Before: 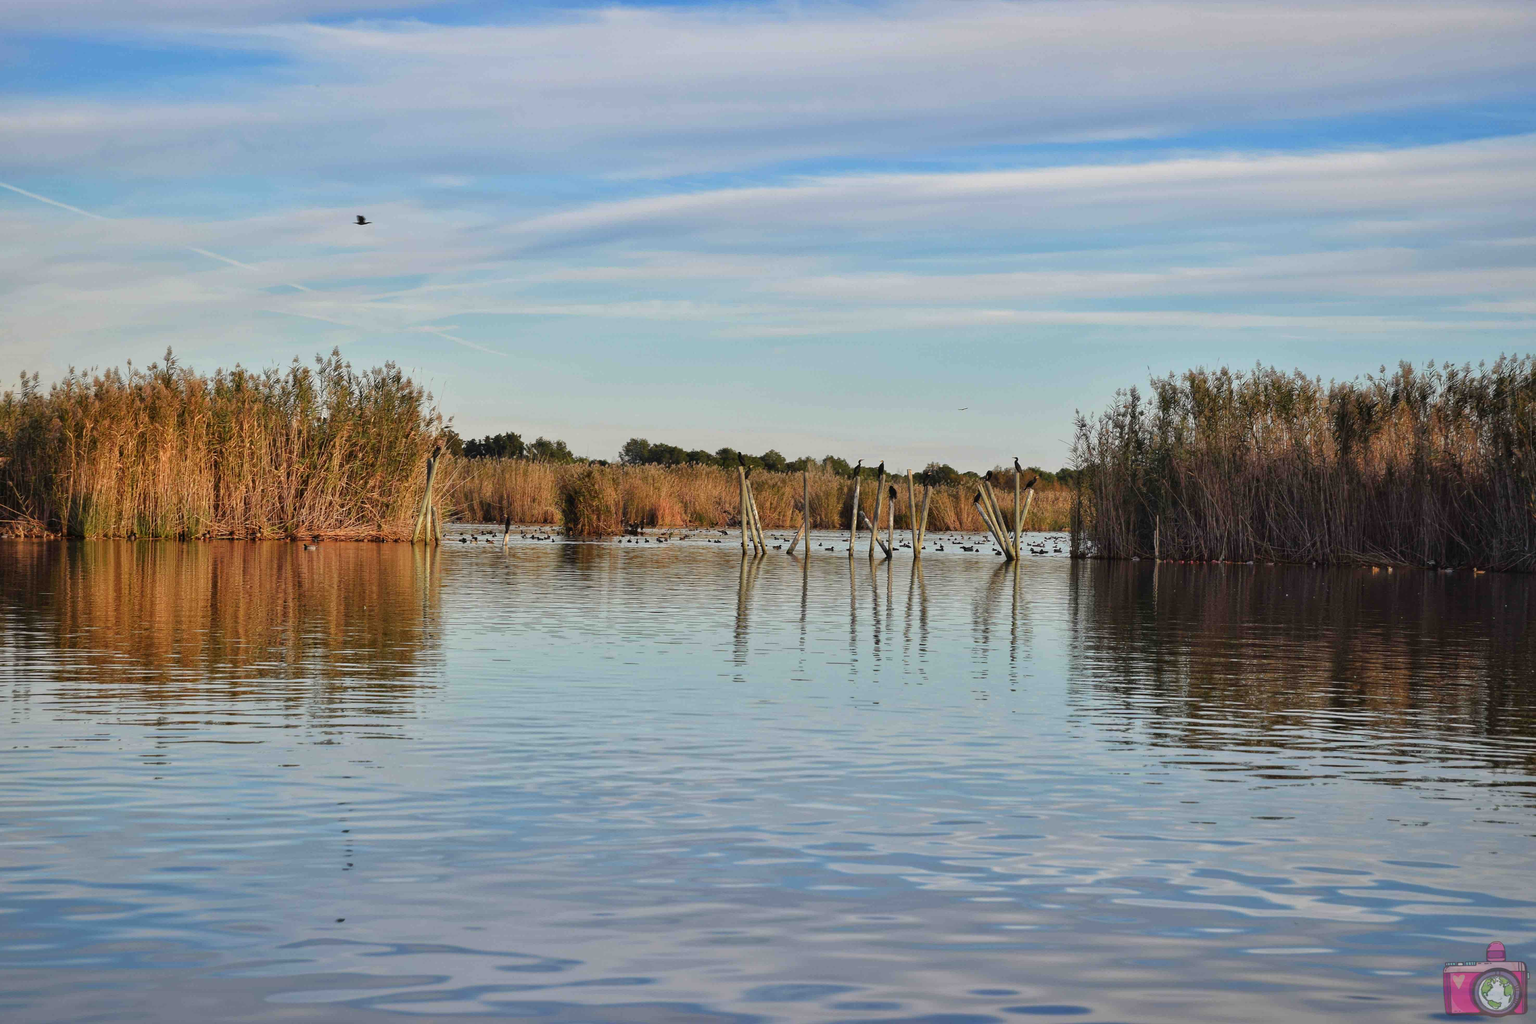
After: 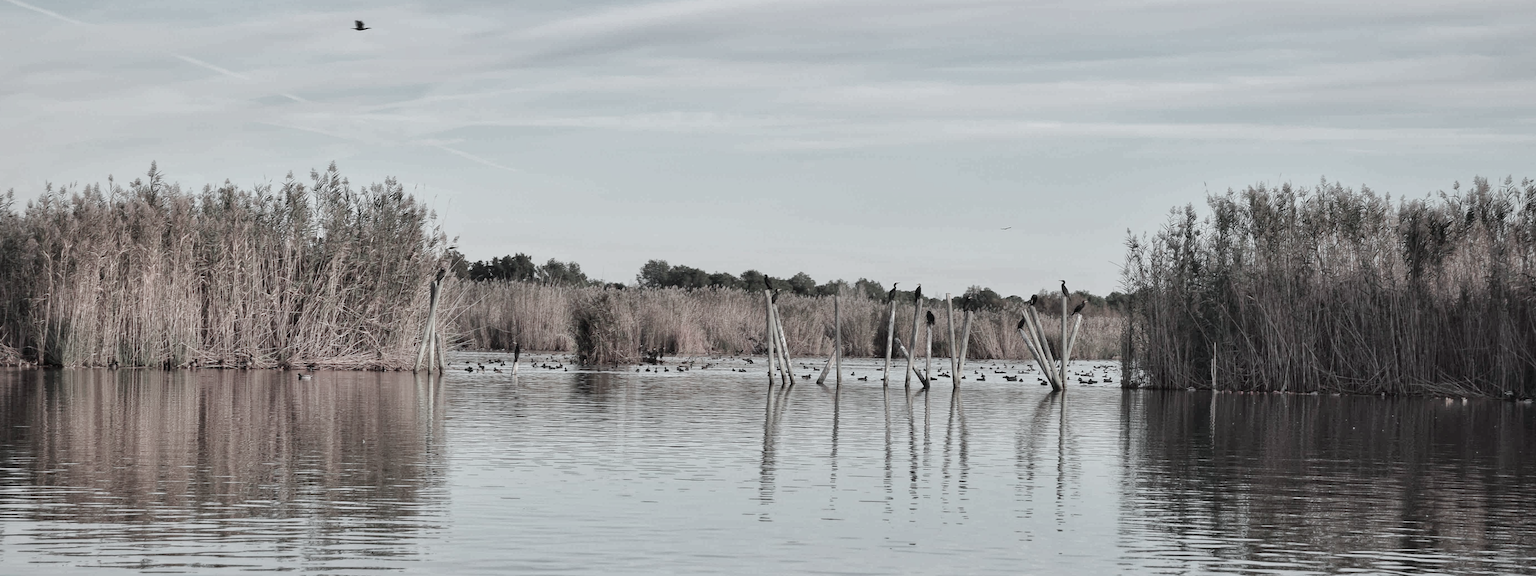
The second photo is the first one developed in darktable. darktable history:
color contrast: green-magenta contrast 0.3, blue-yellow contrast 0.15
crop: left 1.744%, top 19.225%, right 5.069%, bottom 28.357%
color calibration: x 0.37, y 0.382, temperature 4313.32 K
